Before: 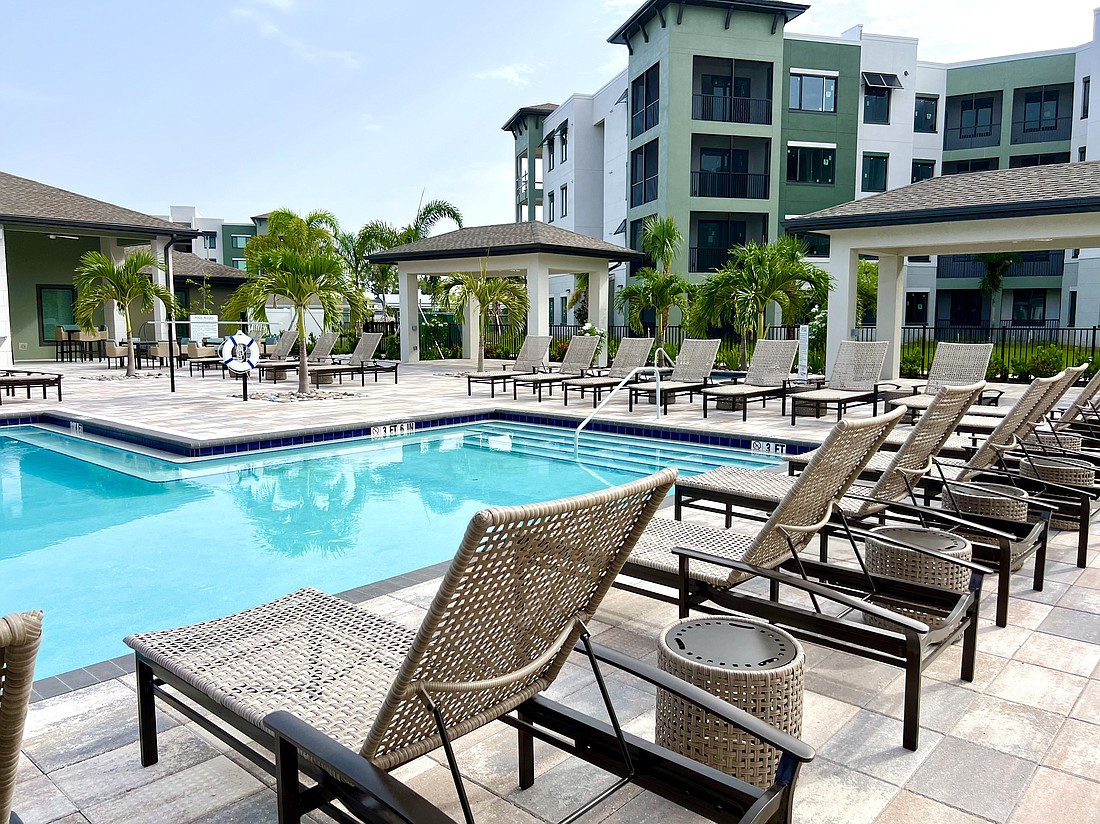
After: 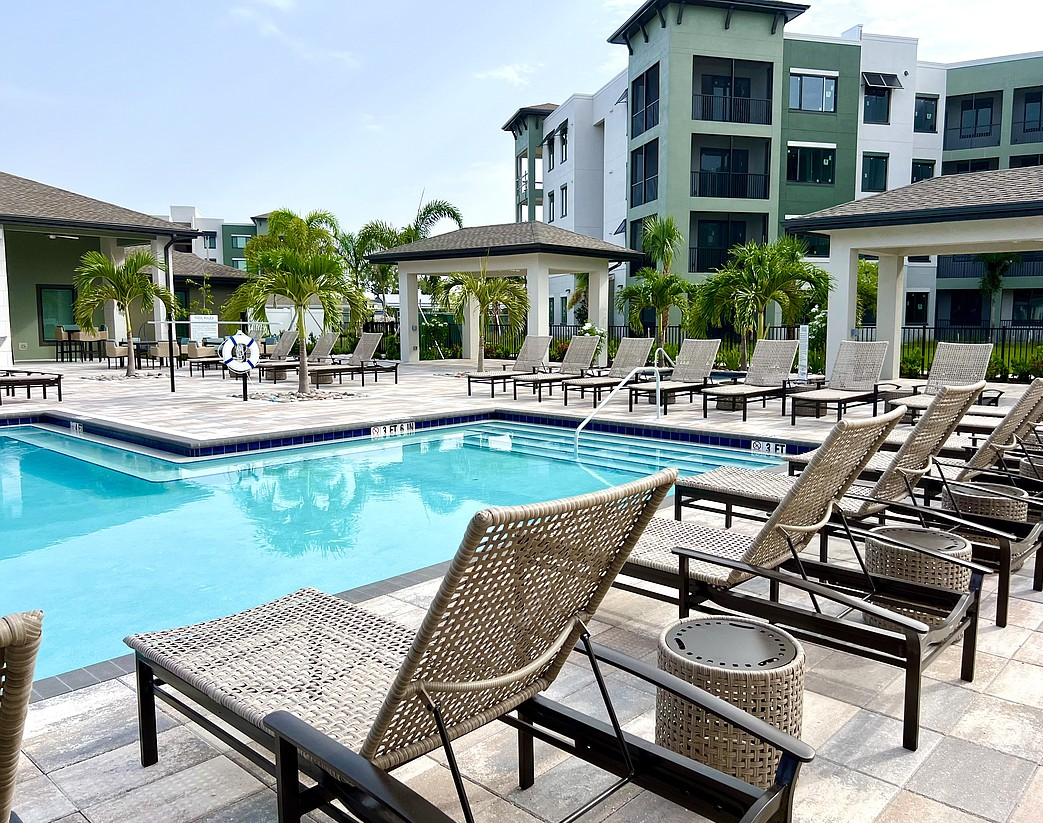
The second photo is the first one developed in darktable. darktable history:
levels: black 0.037%
crop and rotate: left 0%, right 5.138%
